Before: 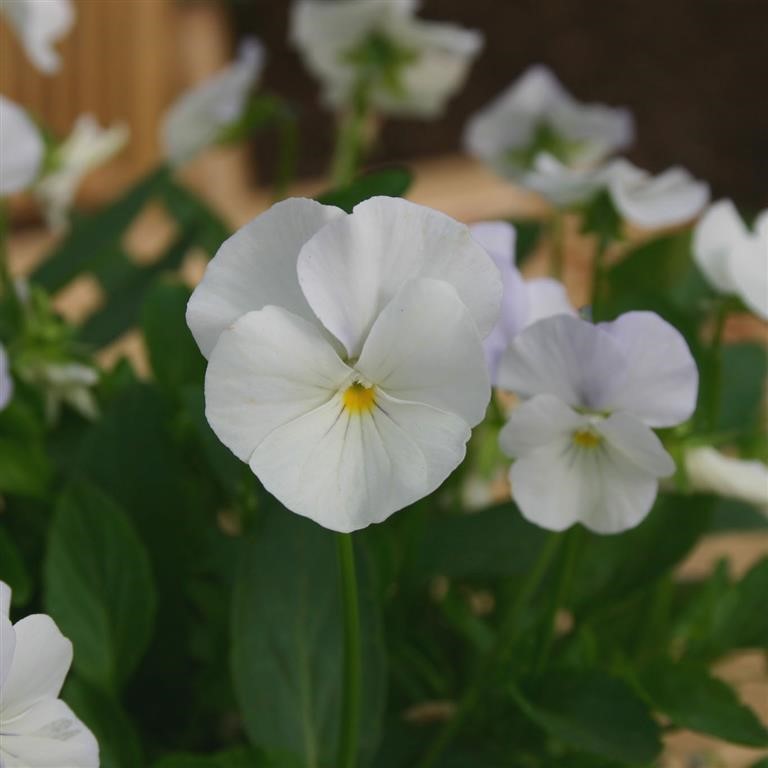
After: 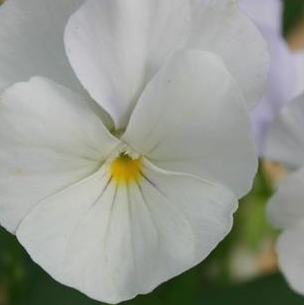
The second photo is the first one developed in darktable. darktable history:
crop: left 30.379%, top 29.866%, right 30.023%, bottom 30.3%
